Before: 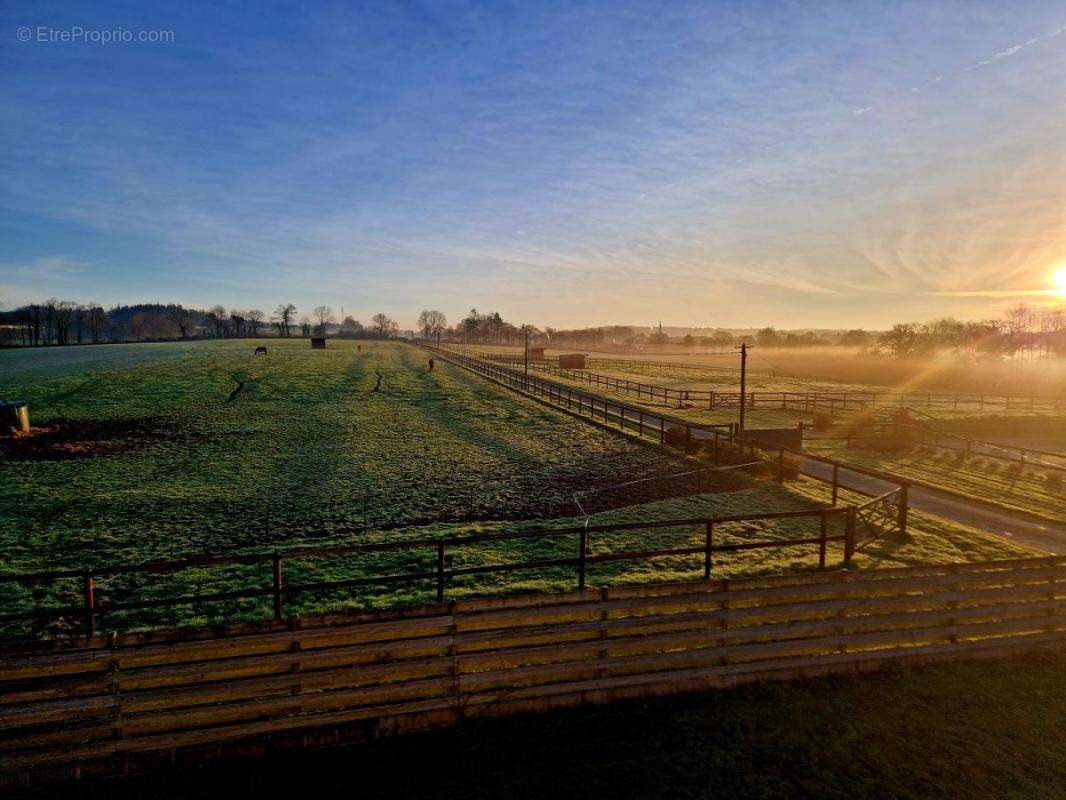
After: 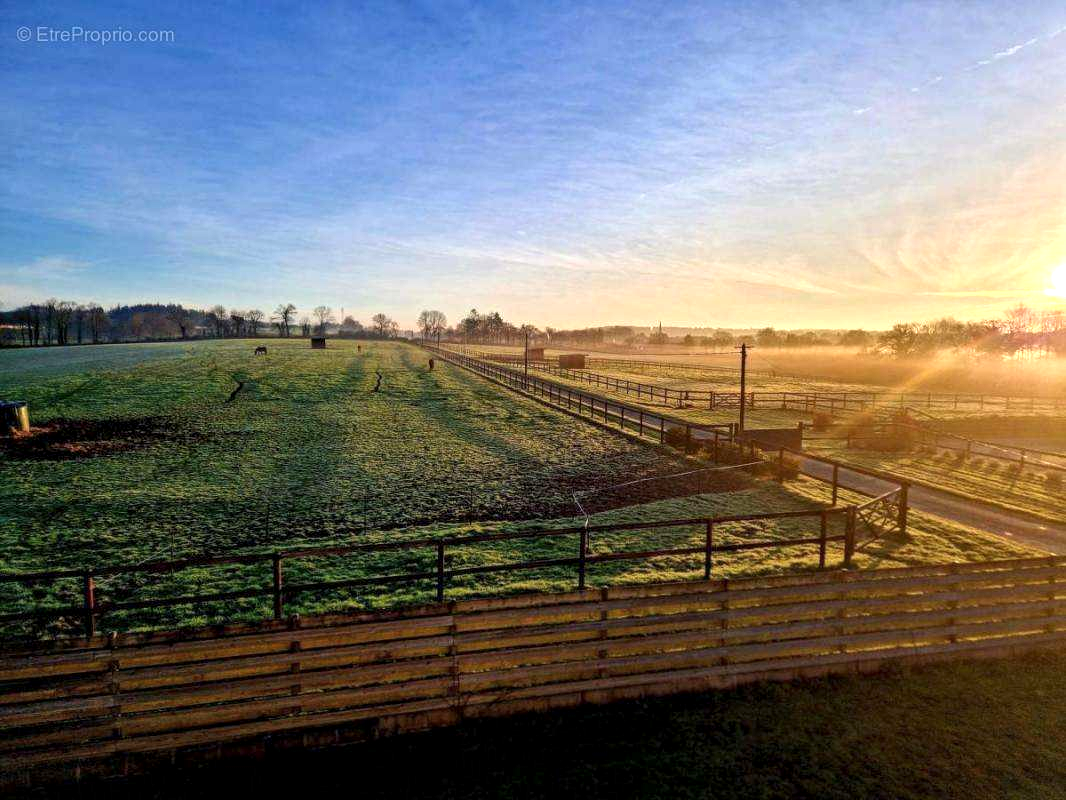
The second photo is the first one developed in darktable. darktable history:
local contrast: on, module defaults
exposure: black level correction 0, exposure 0.694 EV, compensate highlight preservation false
